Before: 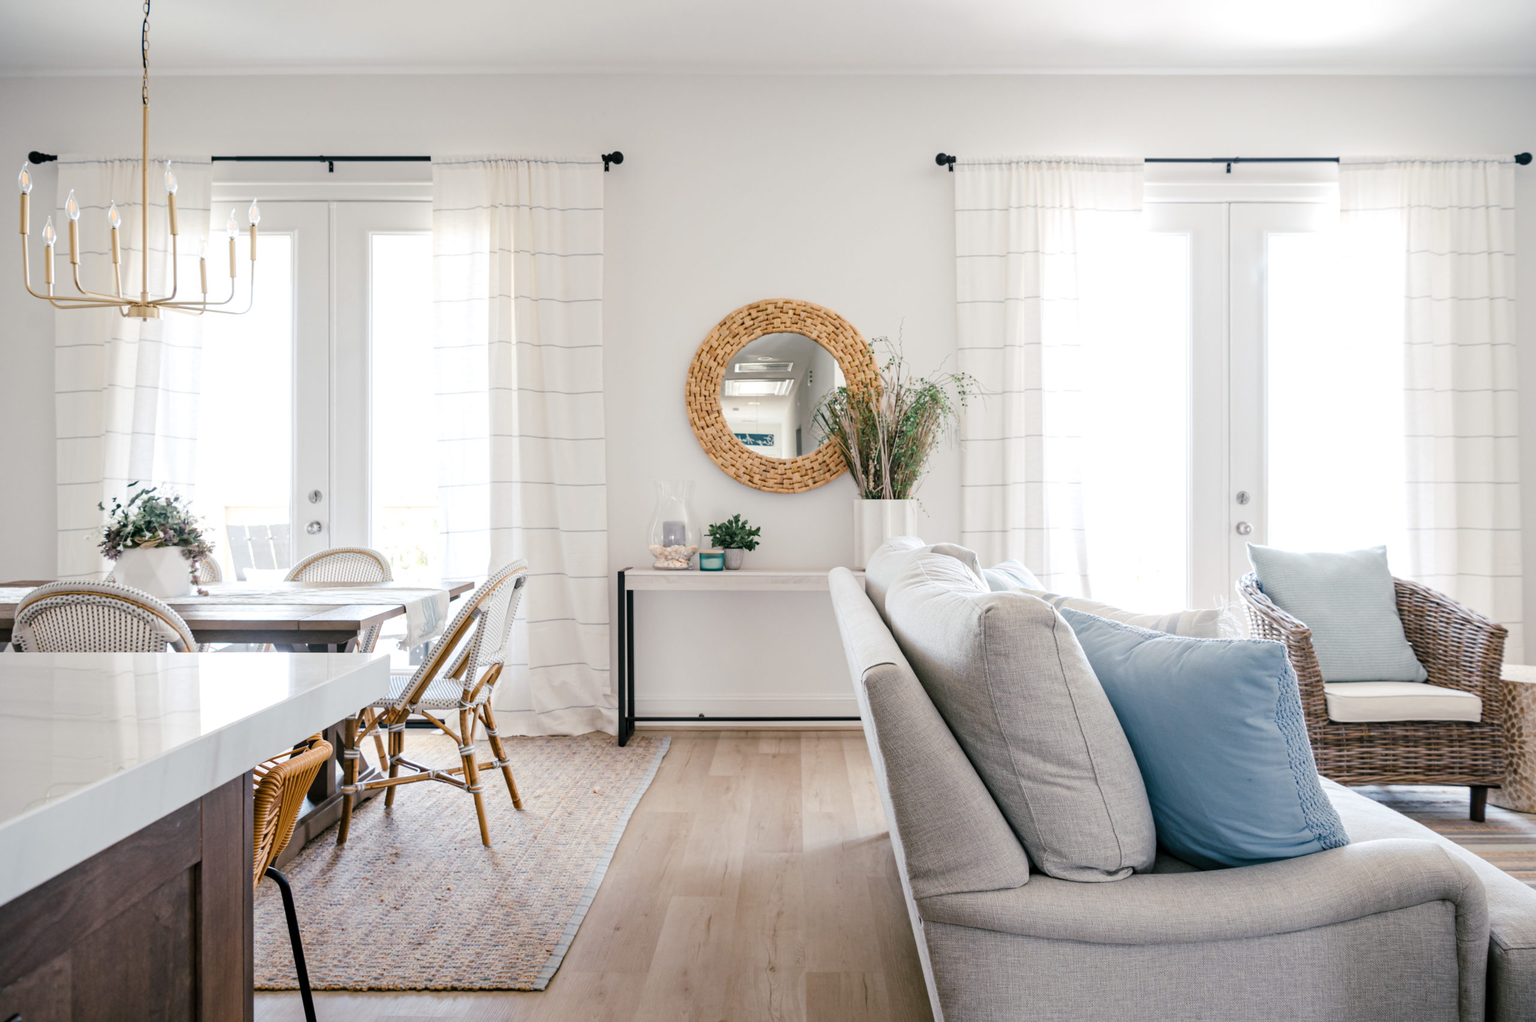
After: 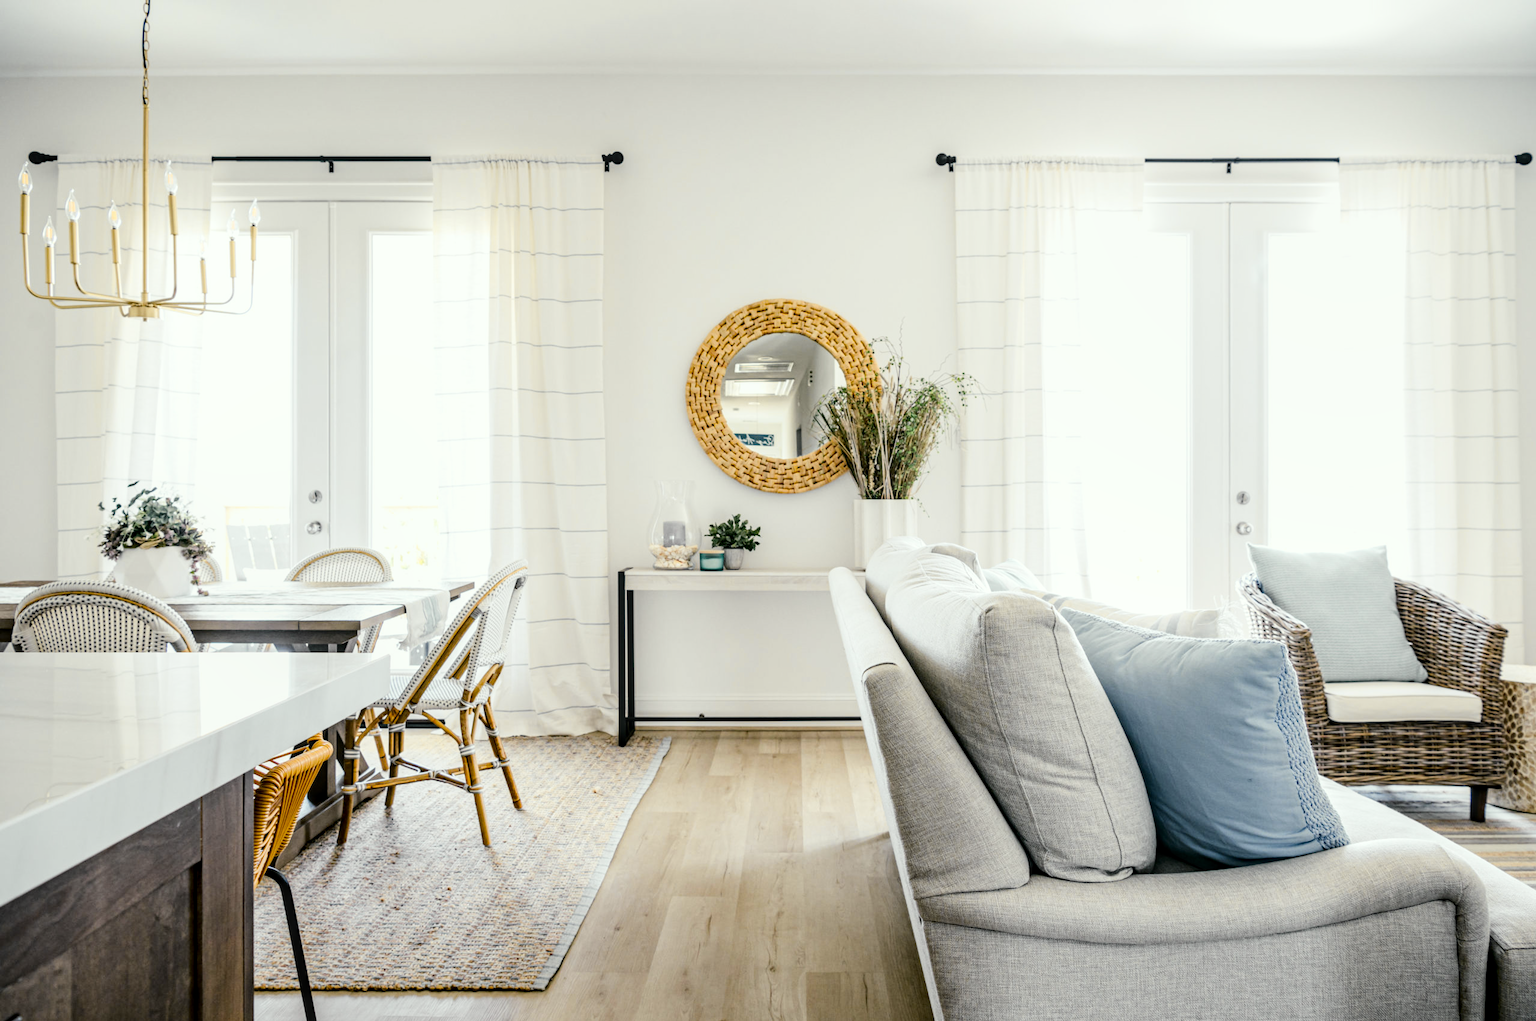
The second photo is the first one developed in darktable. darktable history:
tone curve: curves: ch0 [(0, 0) (0.136, 0.084) (0.346, 0.366) (0.489, 0.559) (0.66, 0.748) (0.849, 0.902) (1, 0.974)]; ch1 [(0, 0) (0.353, 0.344) (0.45, 0.46) (0.498, 0.498) (0.521, 0.512) (0.563, 0.559) (0.592, 0.605) (0.641, 0.673) (1, 1)]; ch2 [(0, 0) (0.333, 0.346) (0.375, 0.375) (0.424, 0.43) (0.476, 0.492) (0.502, 0.502) (0.524, 0.531) (0.579, 0.61) (0.612, 0.644) (0.641, 0.722) (1, 1)], color space Lab, independent channels, preserve colors none
color correction: highlights a* -2.53, highlights b* 2.44
local contrast: detail 130%
